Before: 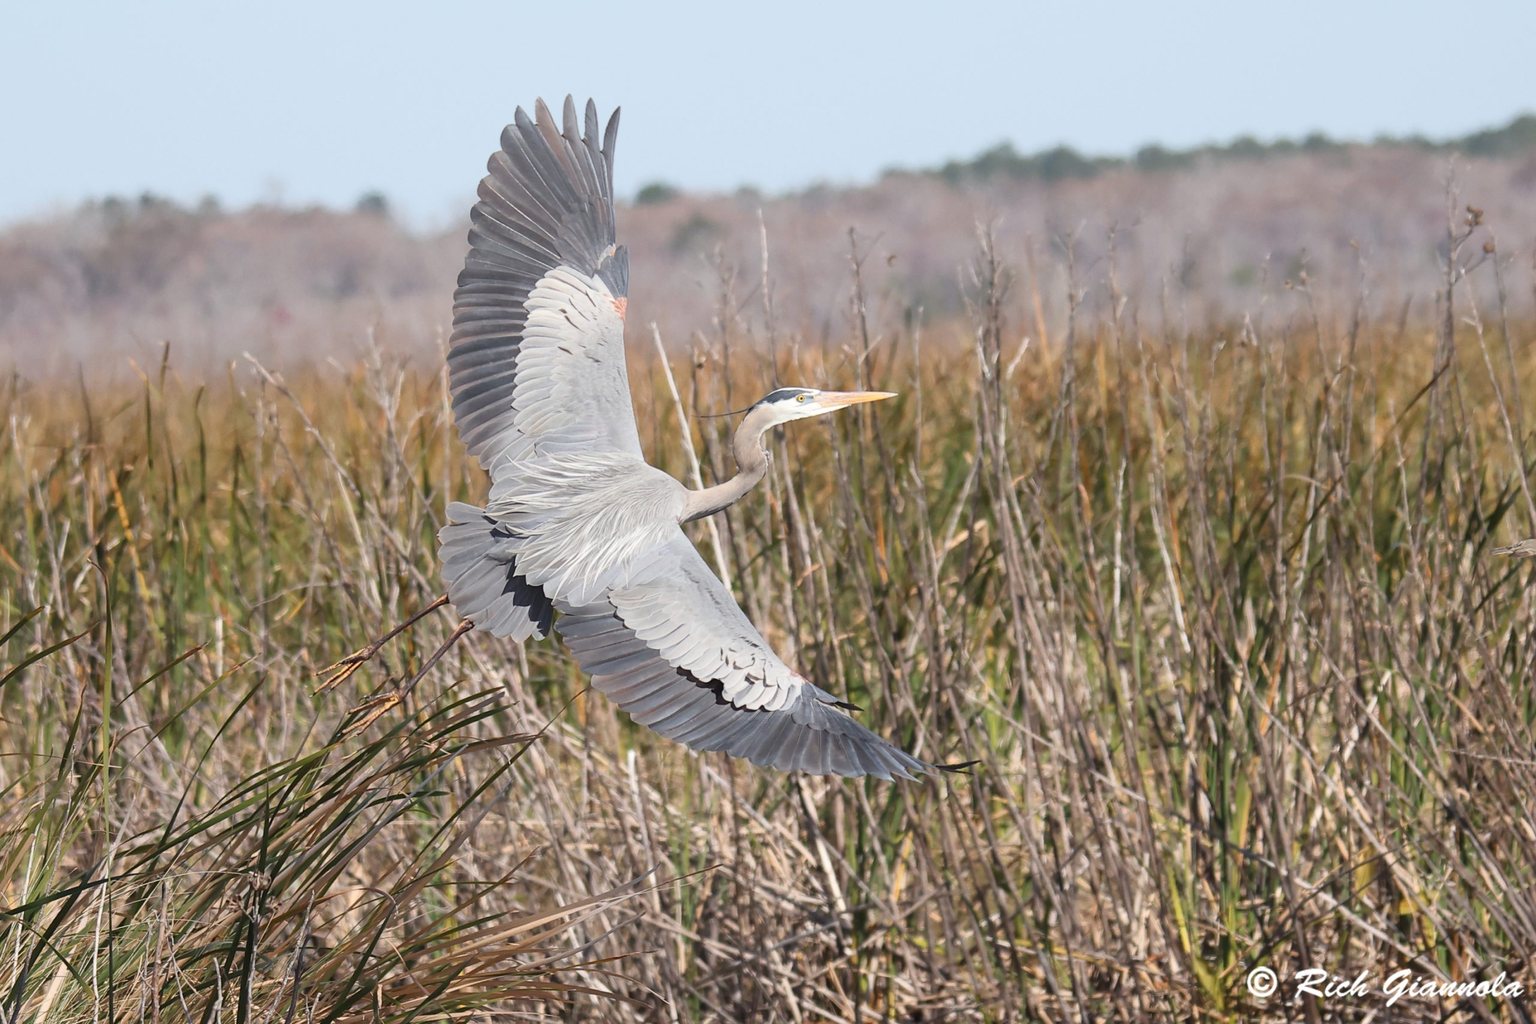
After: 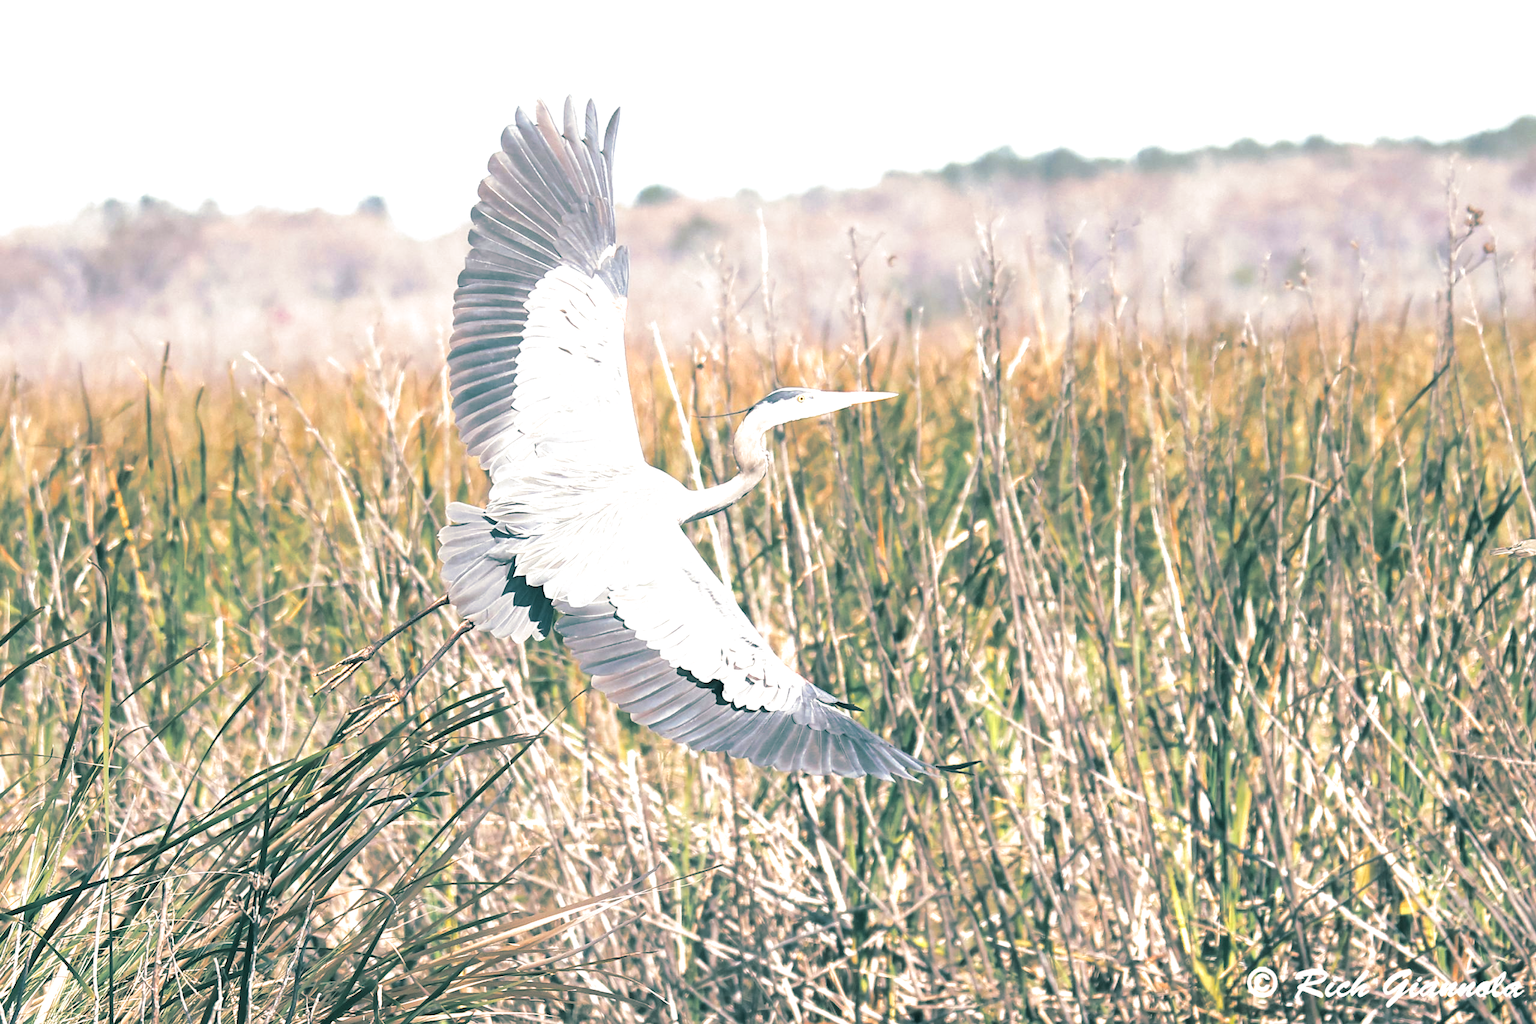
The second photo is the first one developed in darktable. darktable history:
exposure: exposure 1.15 EV, compensate highlight preservation false
split-toning: shadows › hue 186.43°, highlights › hue 49.29°, compress 30.29%
